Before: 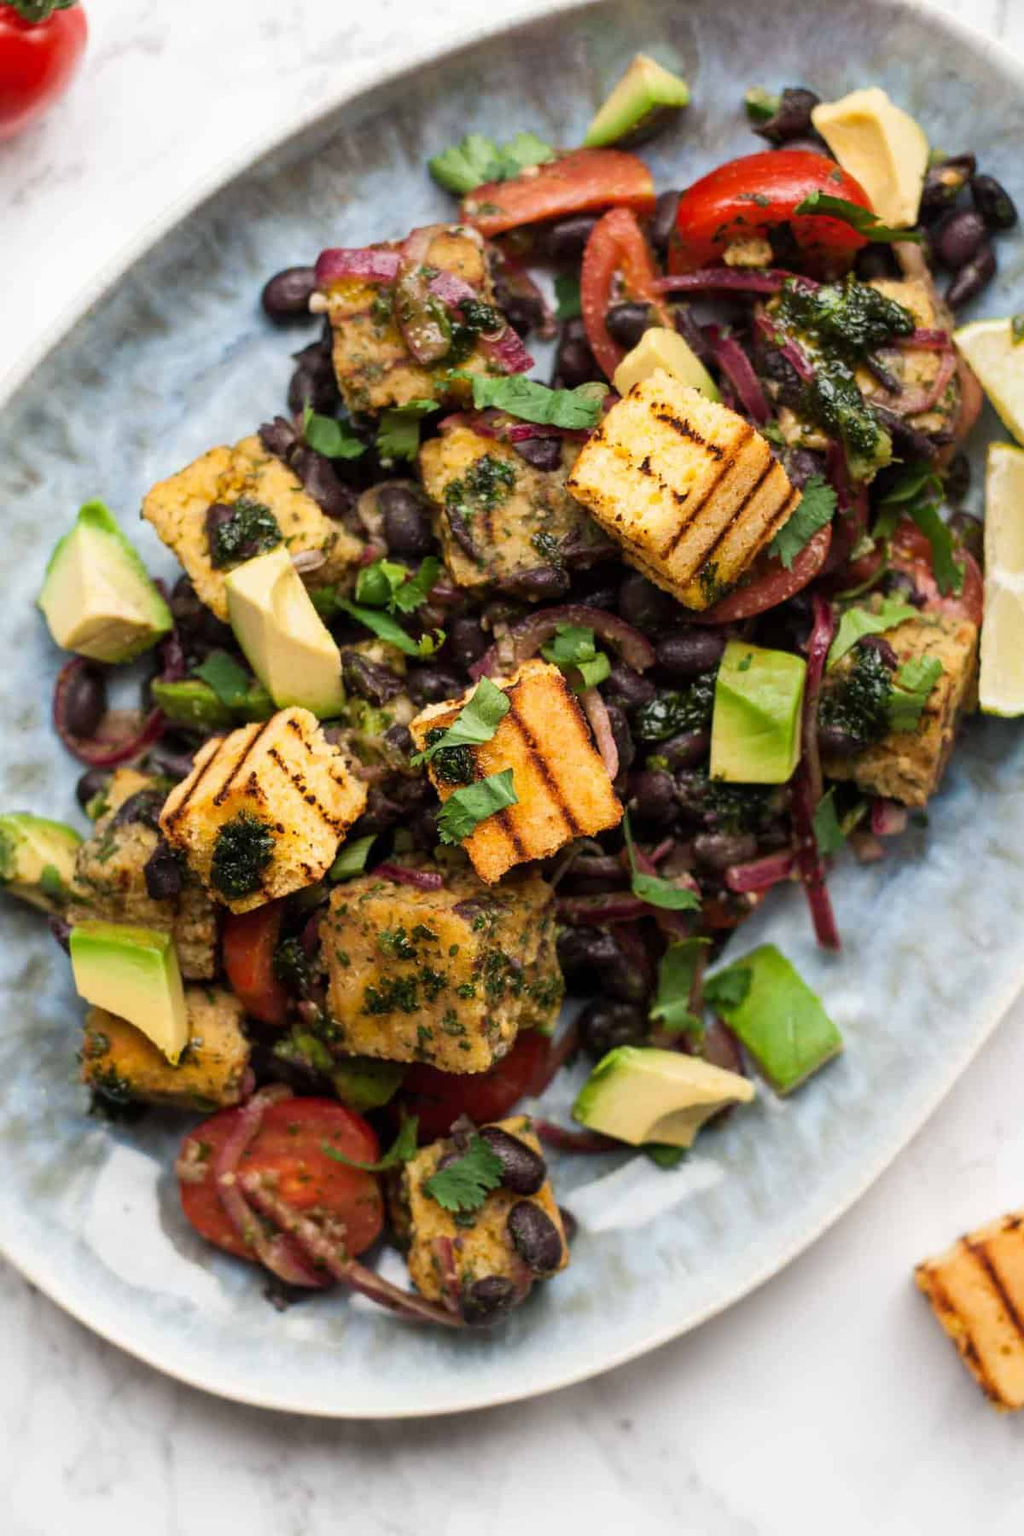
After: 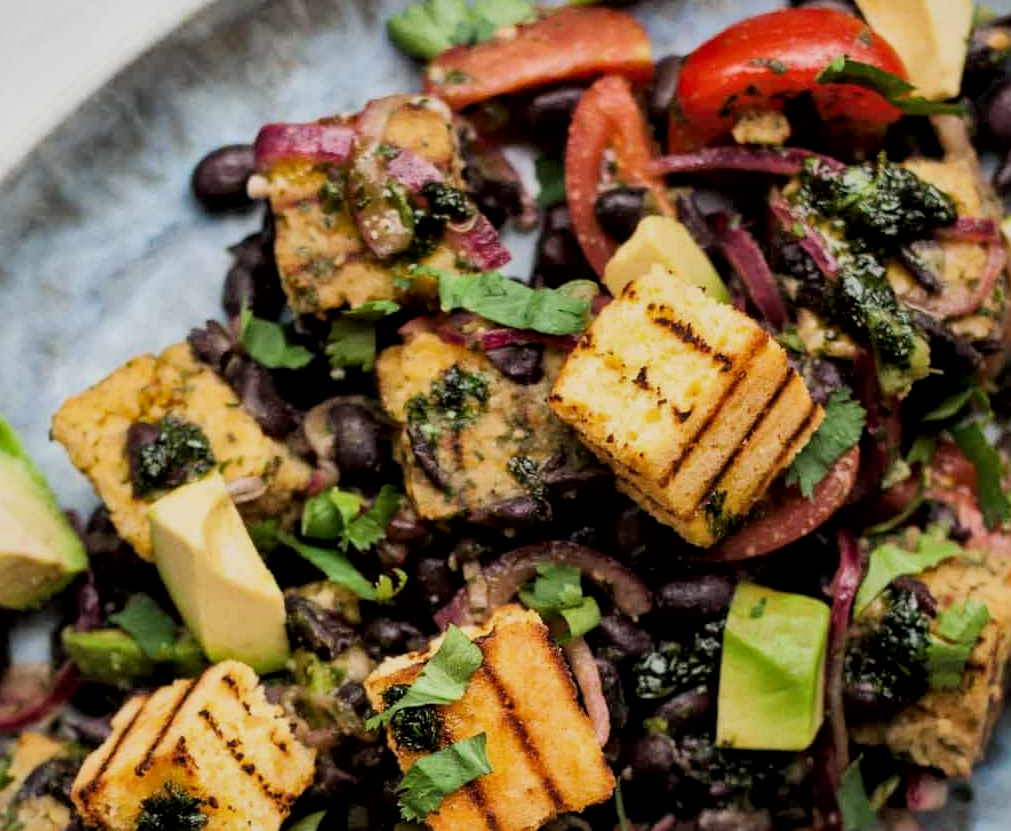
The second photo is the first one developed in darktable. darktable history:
filmic rgb: black relative exposure -7.65 EV, white relative exposure 4.56 EV, hardness 3.61, color science v6 (2022)
crop and rotate: left 9.646%, top 9.37%, right 6.068%, bottom 44.414%
local contrast: mode bilateral grid, contrast 20, coarseness 50, detail 161%, midtone range 0.2
